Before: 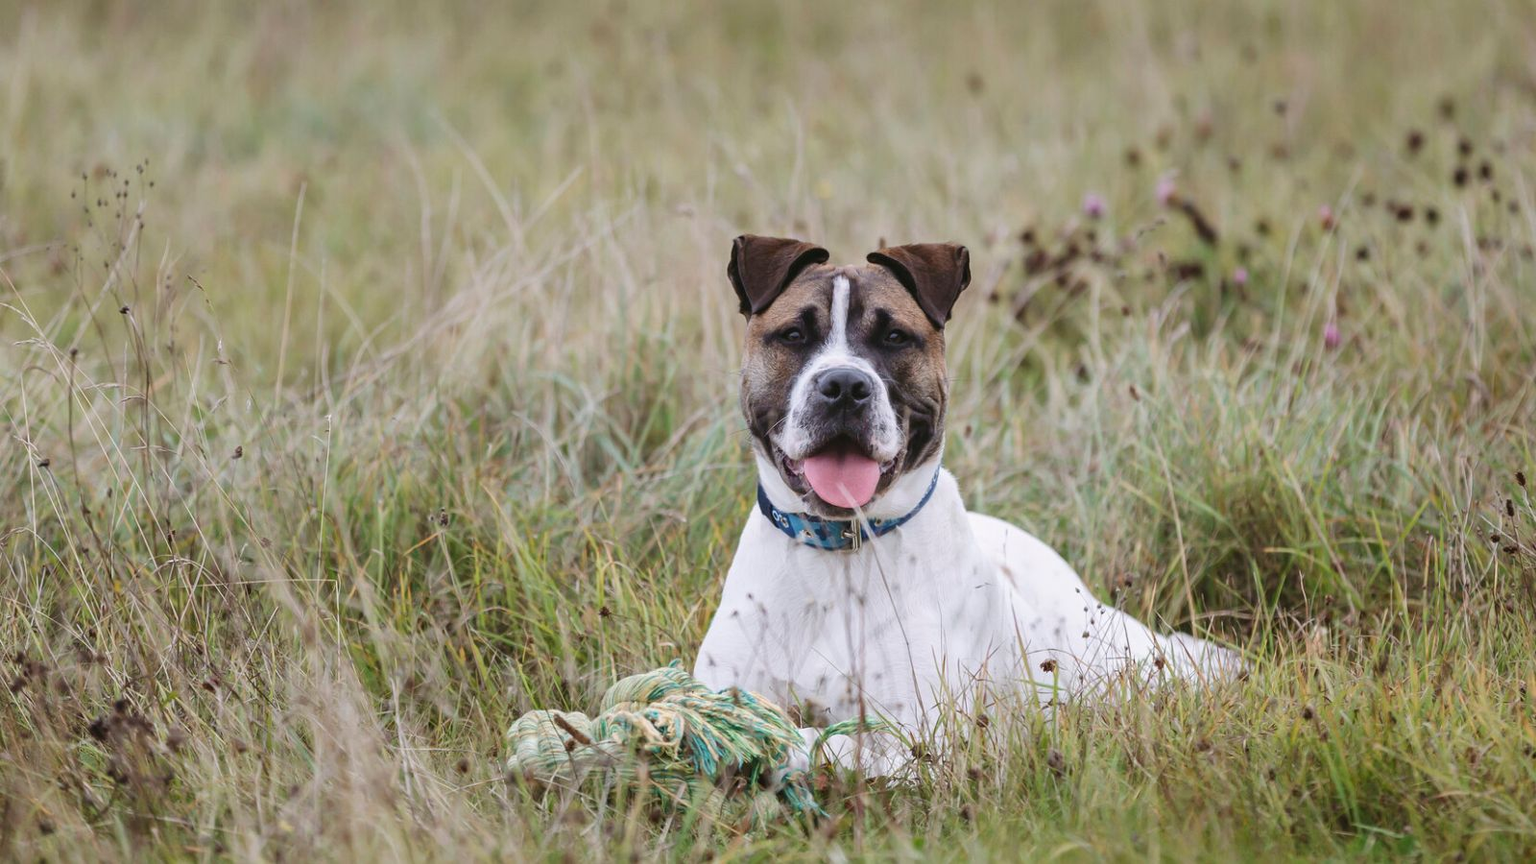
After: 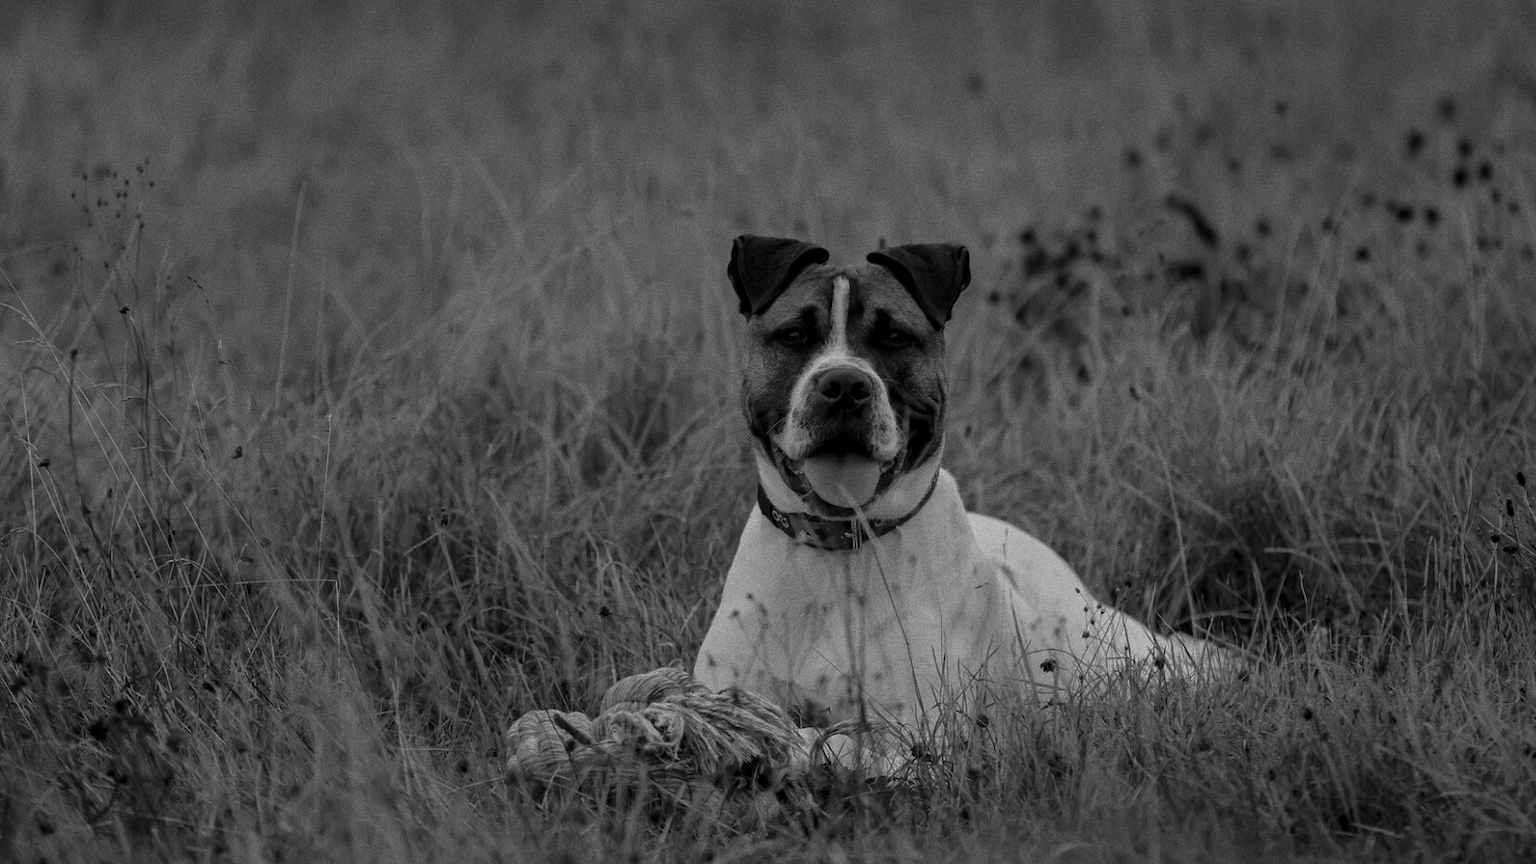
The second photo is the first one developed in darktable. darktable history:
tone equalizer: on, module defaults
rgb levels: preserve colors sum RGB, levels [[0.038, 0.433, 0.934], [0, 0.5, 1], [0, 0.5, 1]]
grain: coarseness 0.09 ISO
contrast brightness saturation: contrast -0.03, brightness -0.59, saturation -1
rgb curve: curves: ch0 [(0, 0) (0.175, 0.154) (0.785, 0.663) (1, 1)]
